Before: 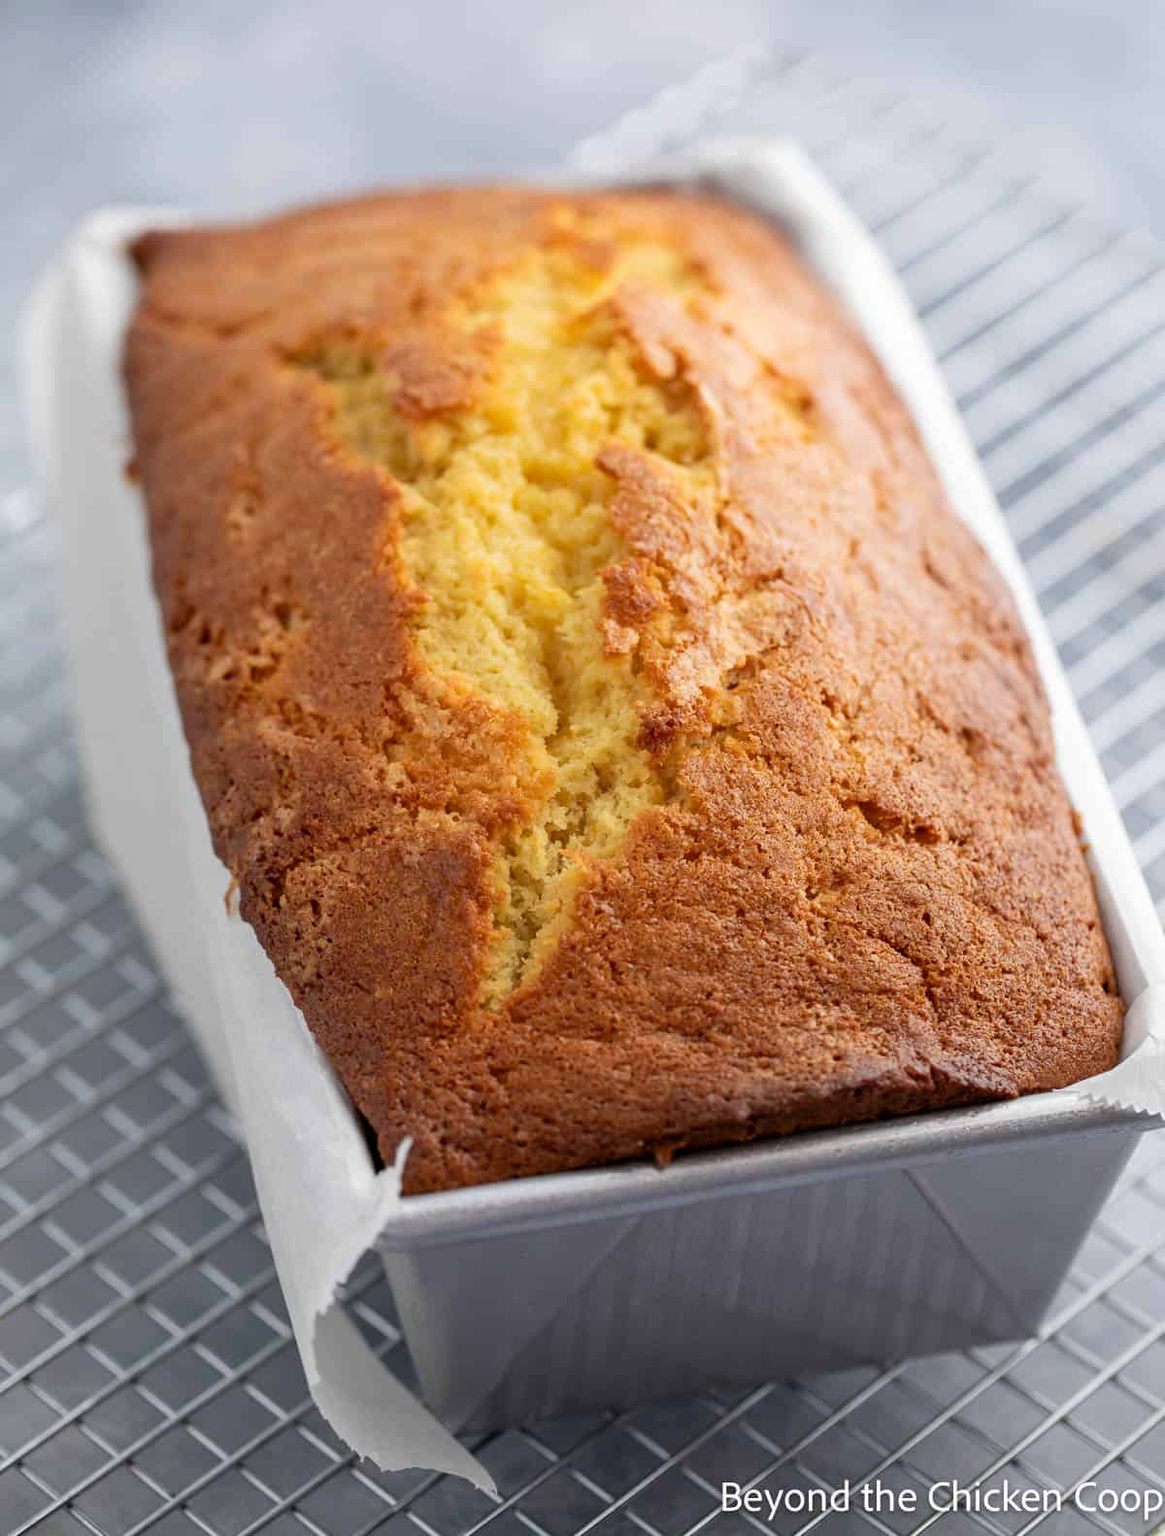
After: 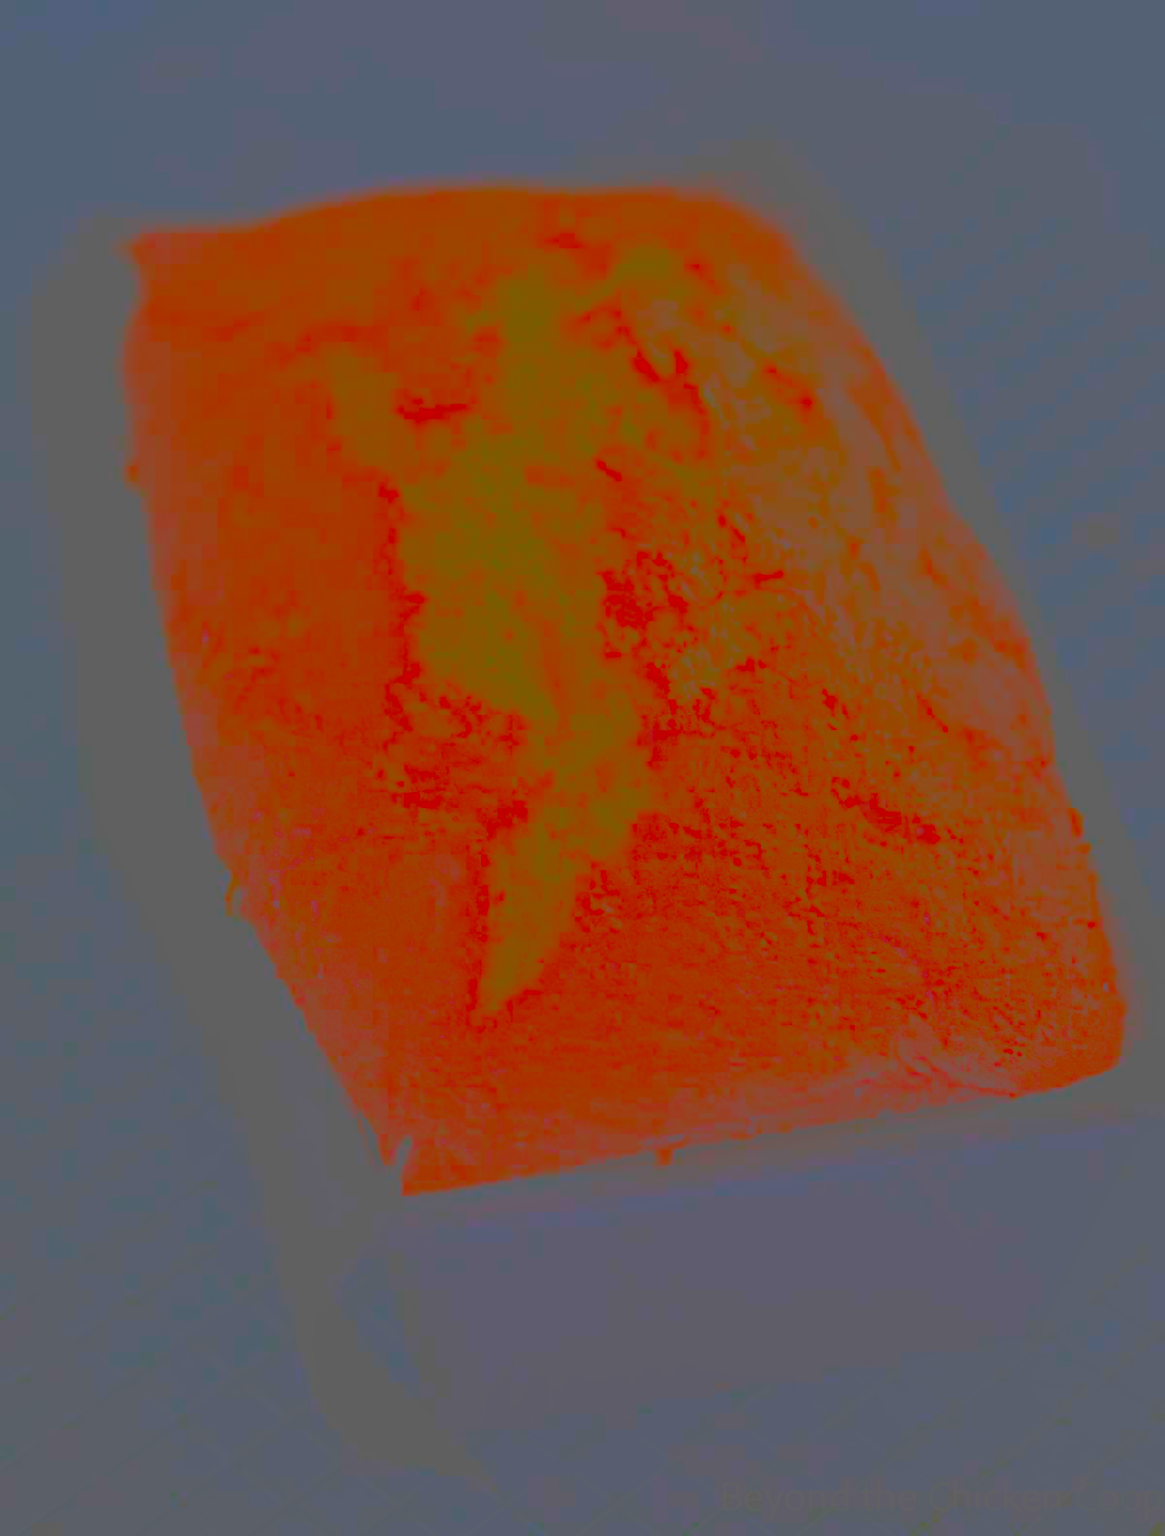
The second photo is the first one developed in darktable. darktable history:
contrast brightness saturation: contrast -0.985, brightness -0.157, saturation 0.747
